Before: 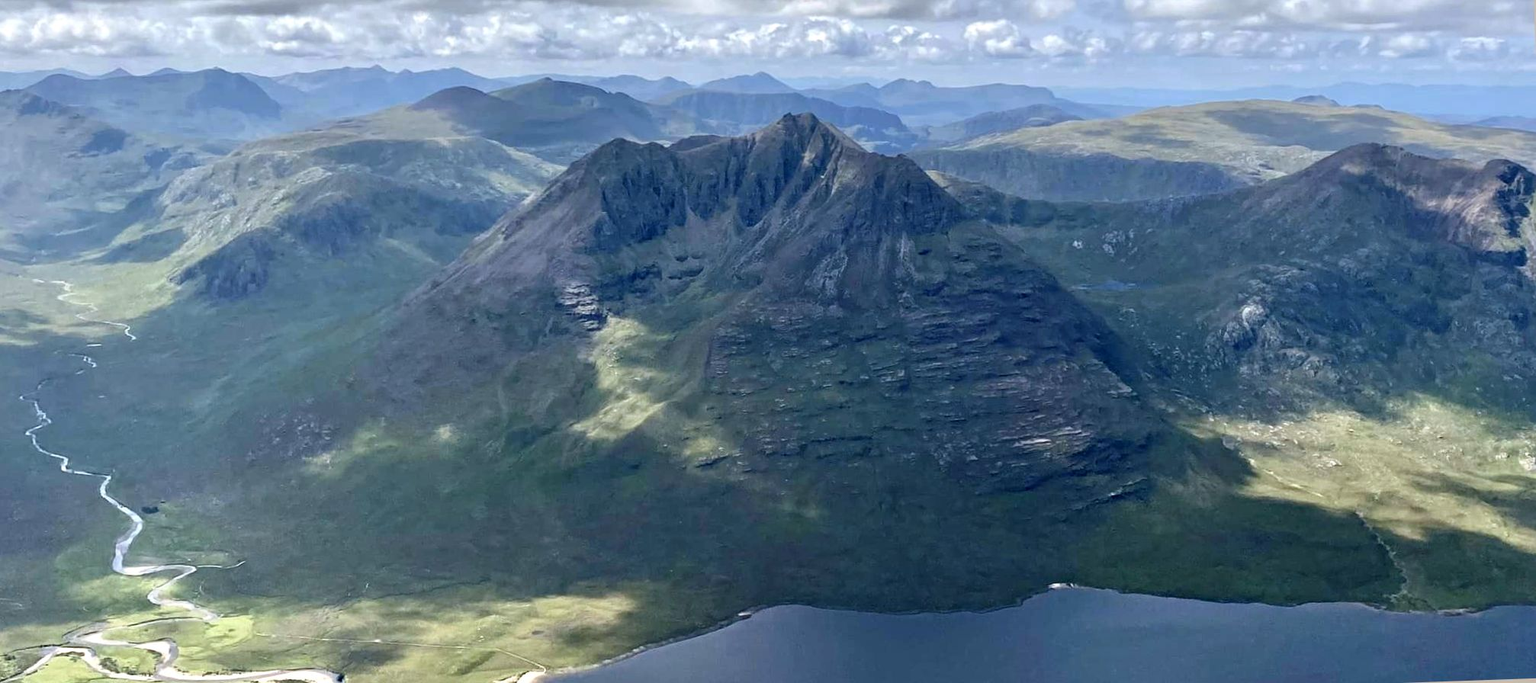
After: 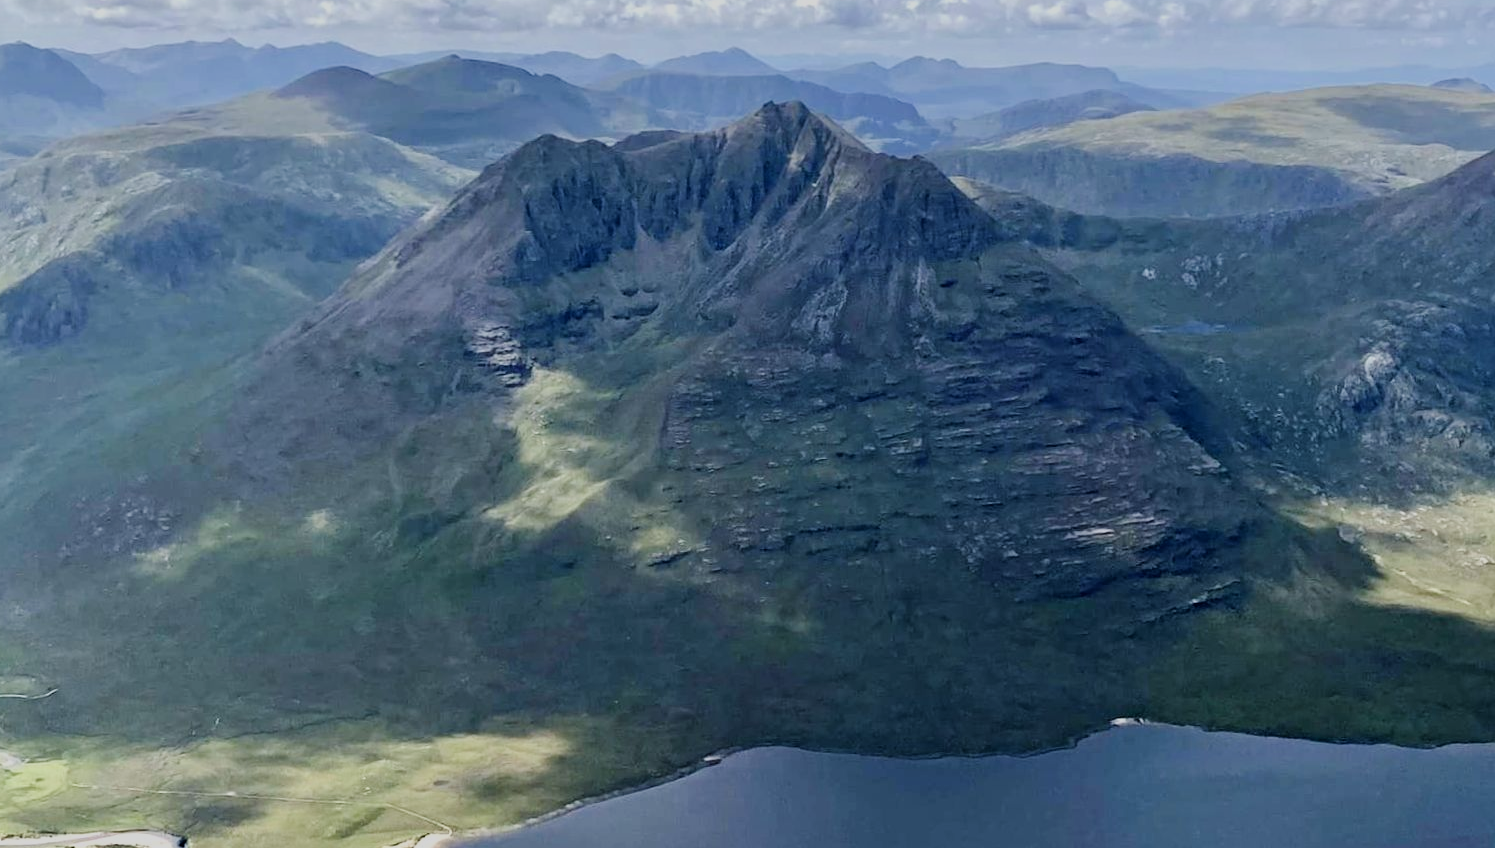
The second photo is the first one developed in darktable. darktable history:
crop and rotate: left 13.15%, top 5.251%, right 12.609%
filmic rgb: black relative exposure -7.65 EV, white relative exposure 4.56 EV, hardness 3.61
